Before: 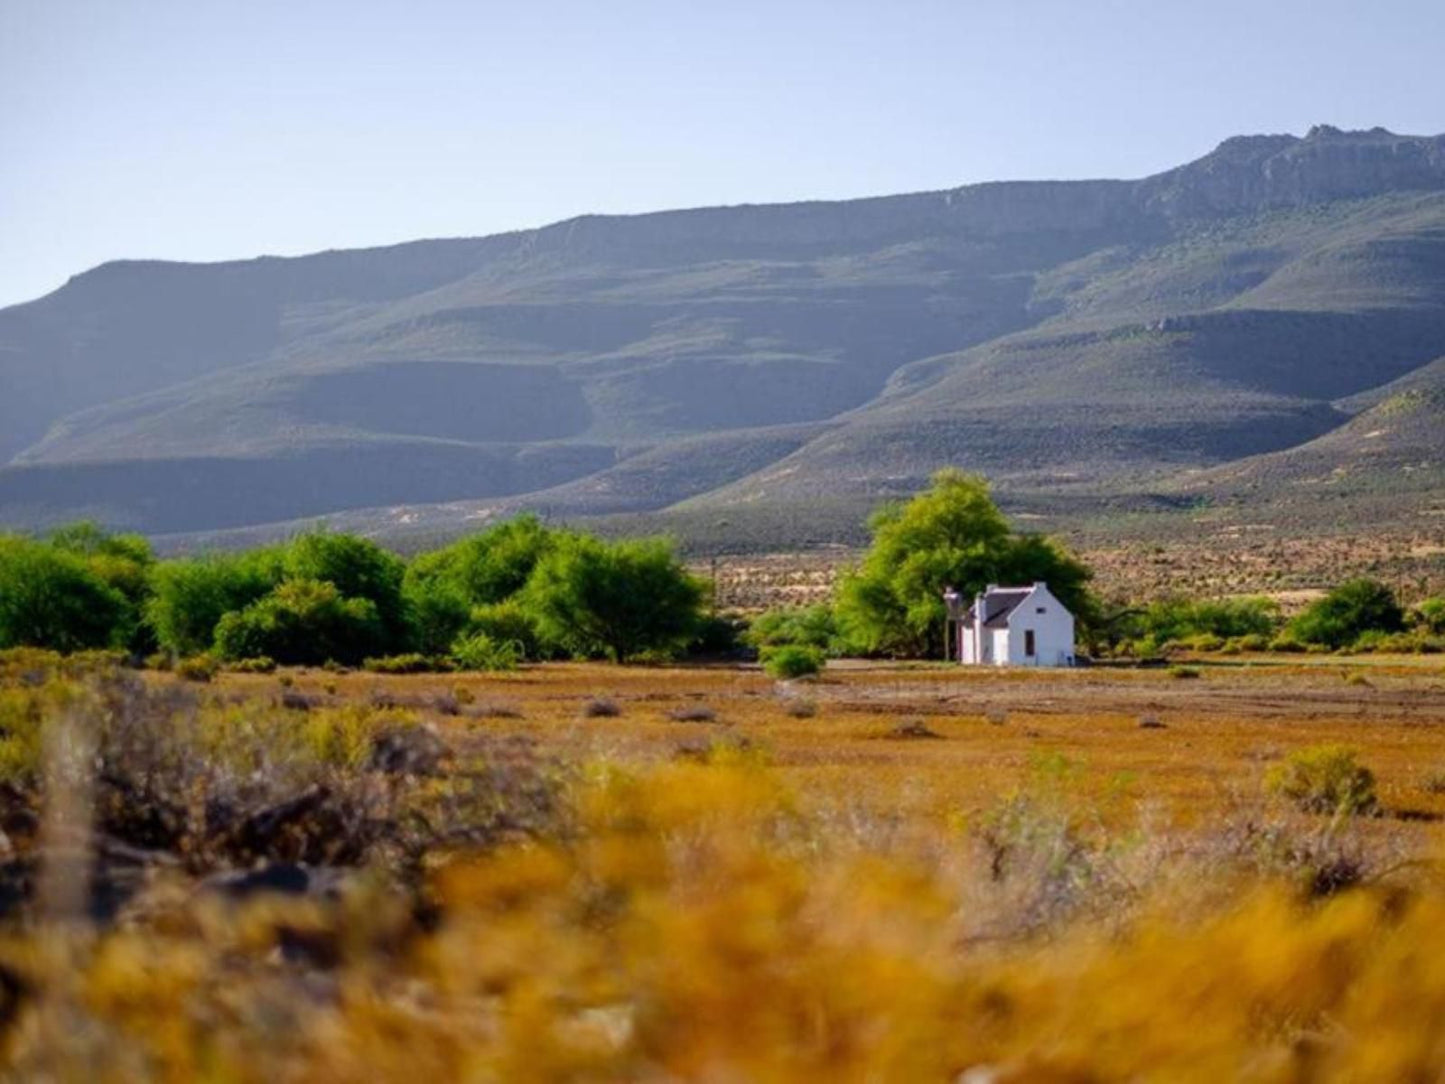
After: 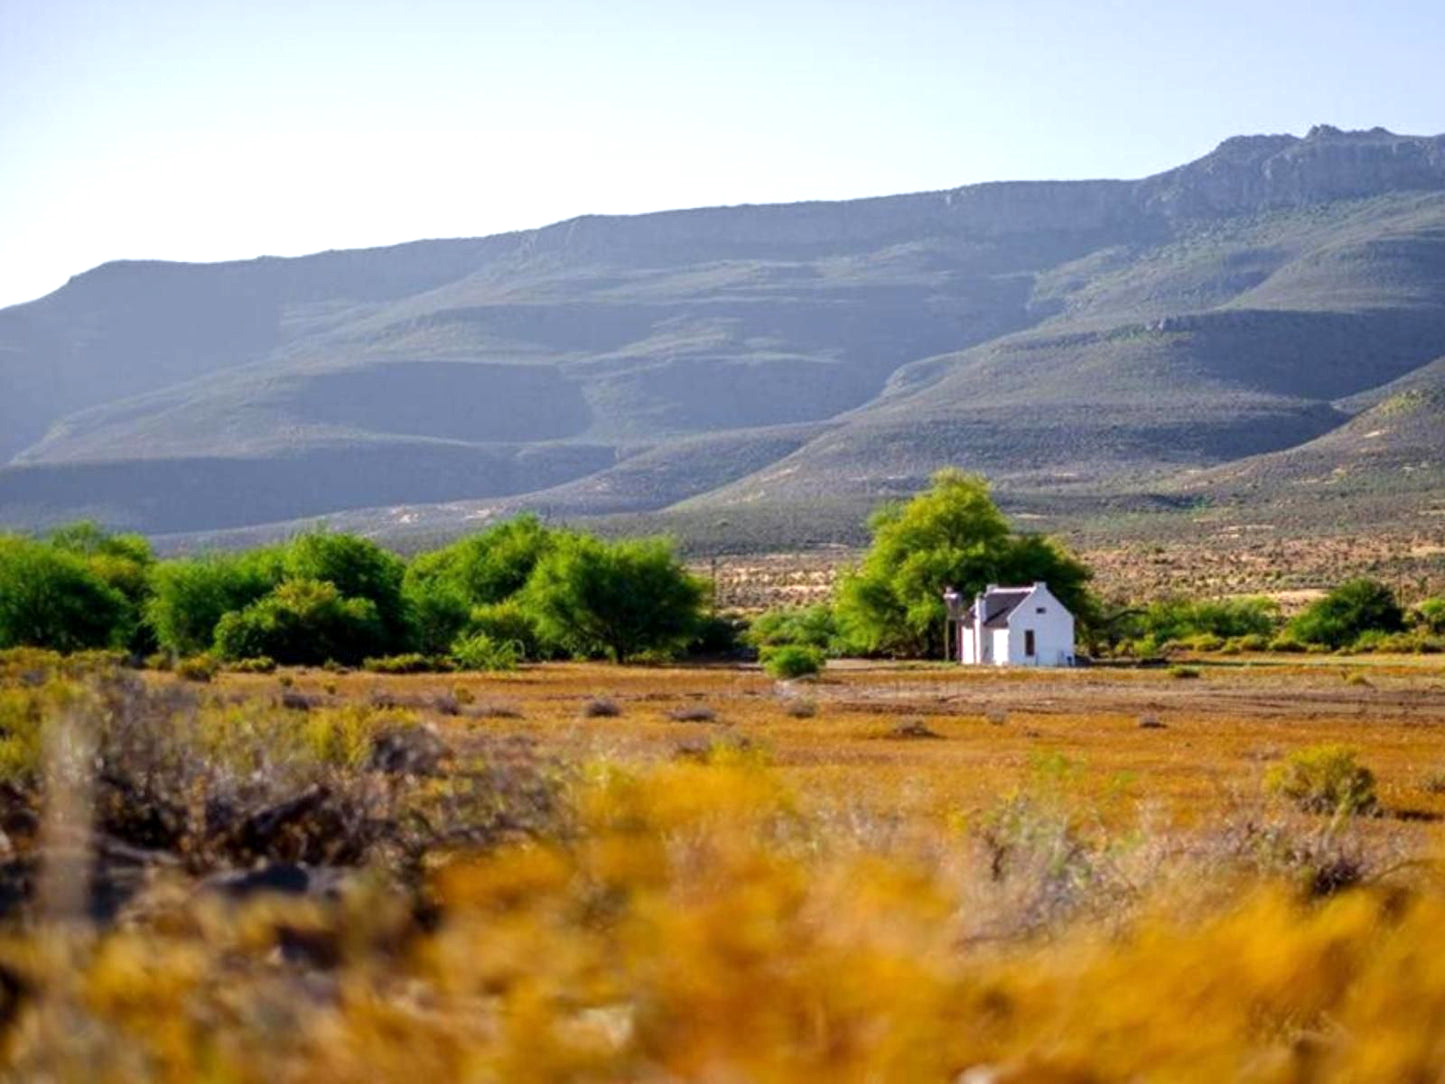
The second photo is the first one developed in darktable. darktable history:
exposure: black level correction 0.001, exposure 0.5 EV, compensate exposure bias true, compensate highlight preservation false
levels: levels [0, 0.51, 1]
